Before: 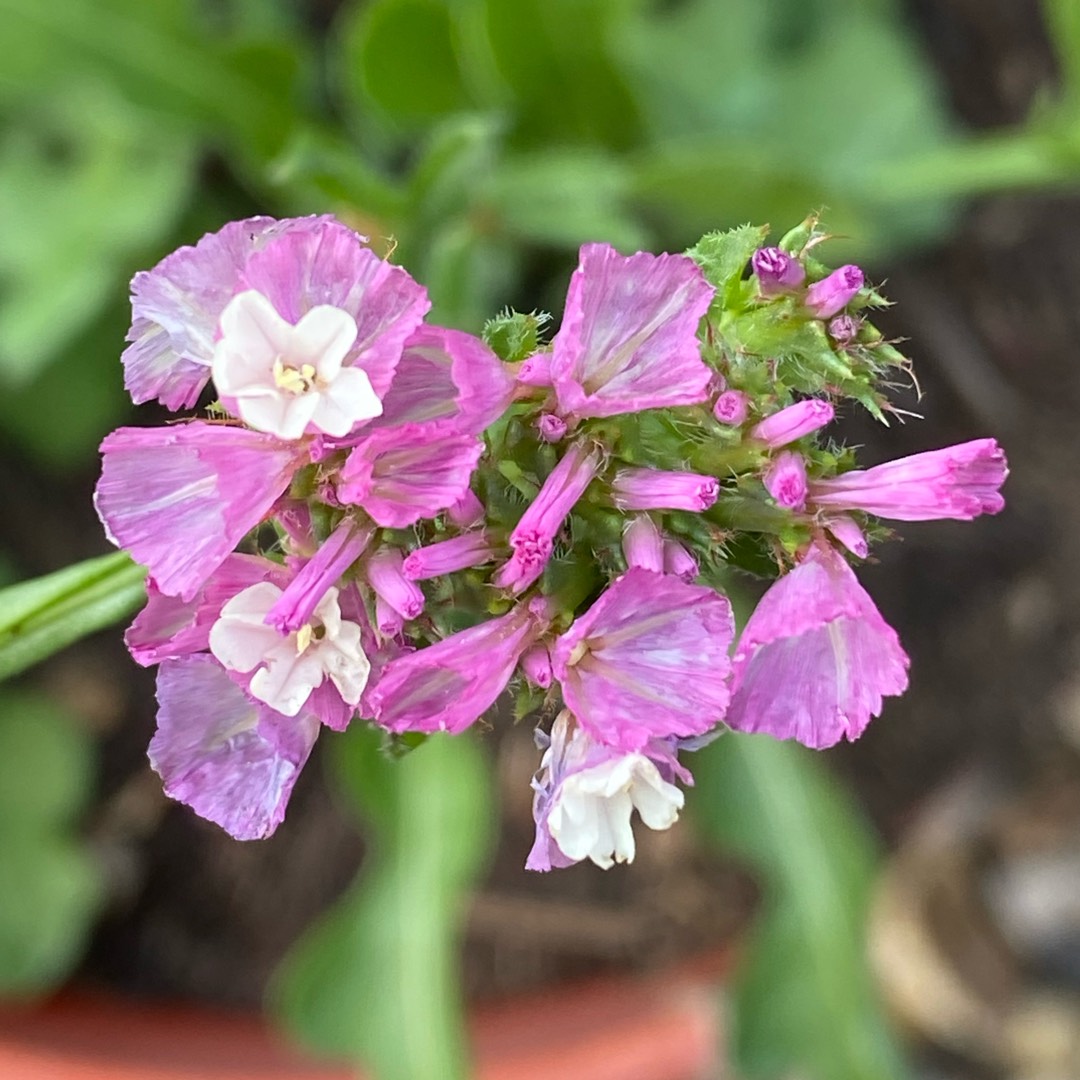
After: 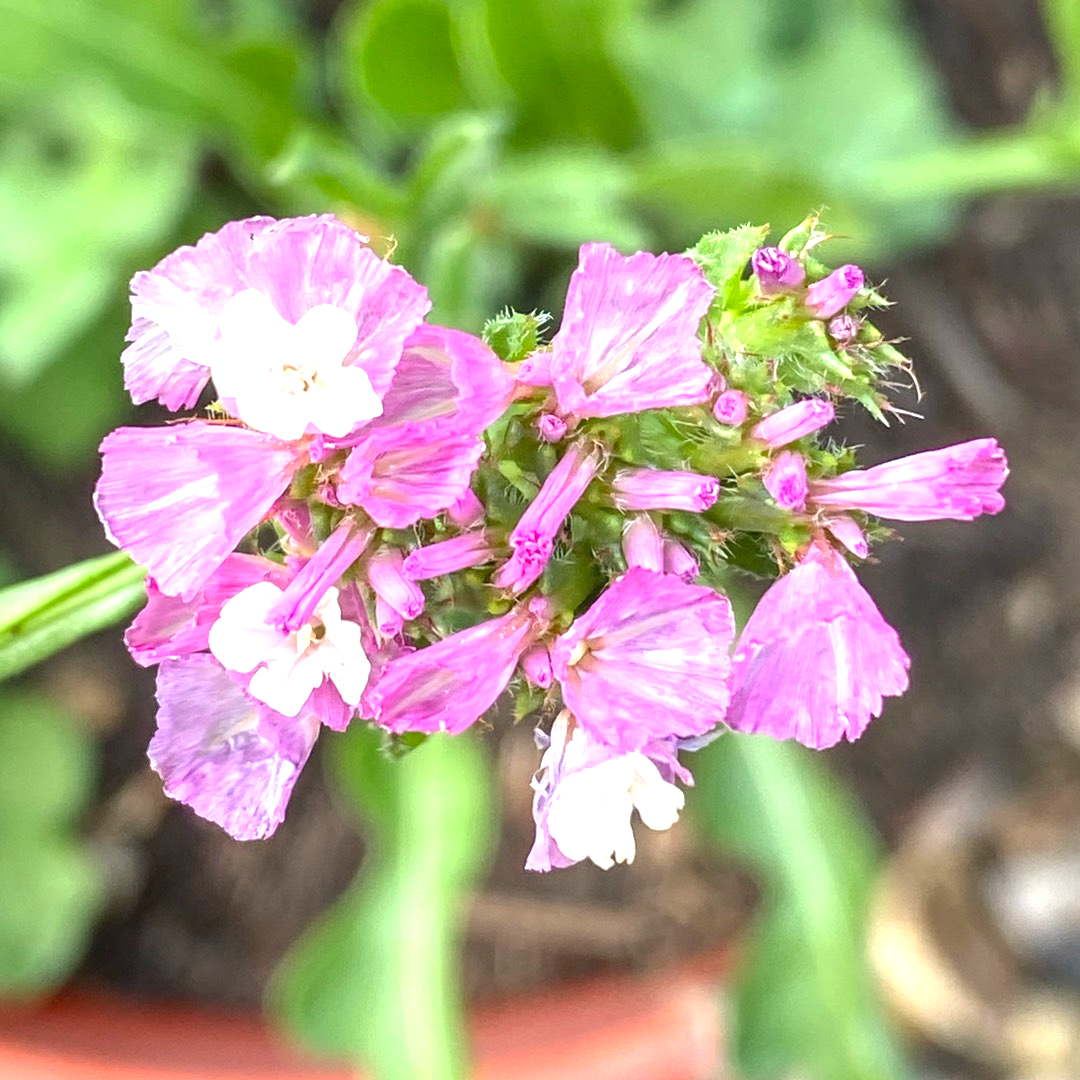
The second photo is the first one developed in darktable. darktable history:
contrast brightness saturation: contrast -0.108
exposure: exposure 1.163 EV, compensate highlight preservation false
local contrast: on, module defaults
